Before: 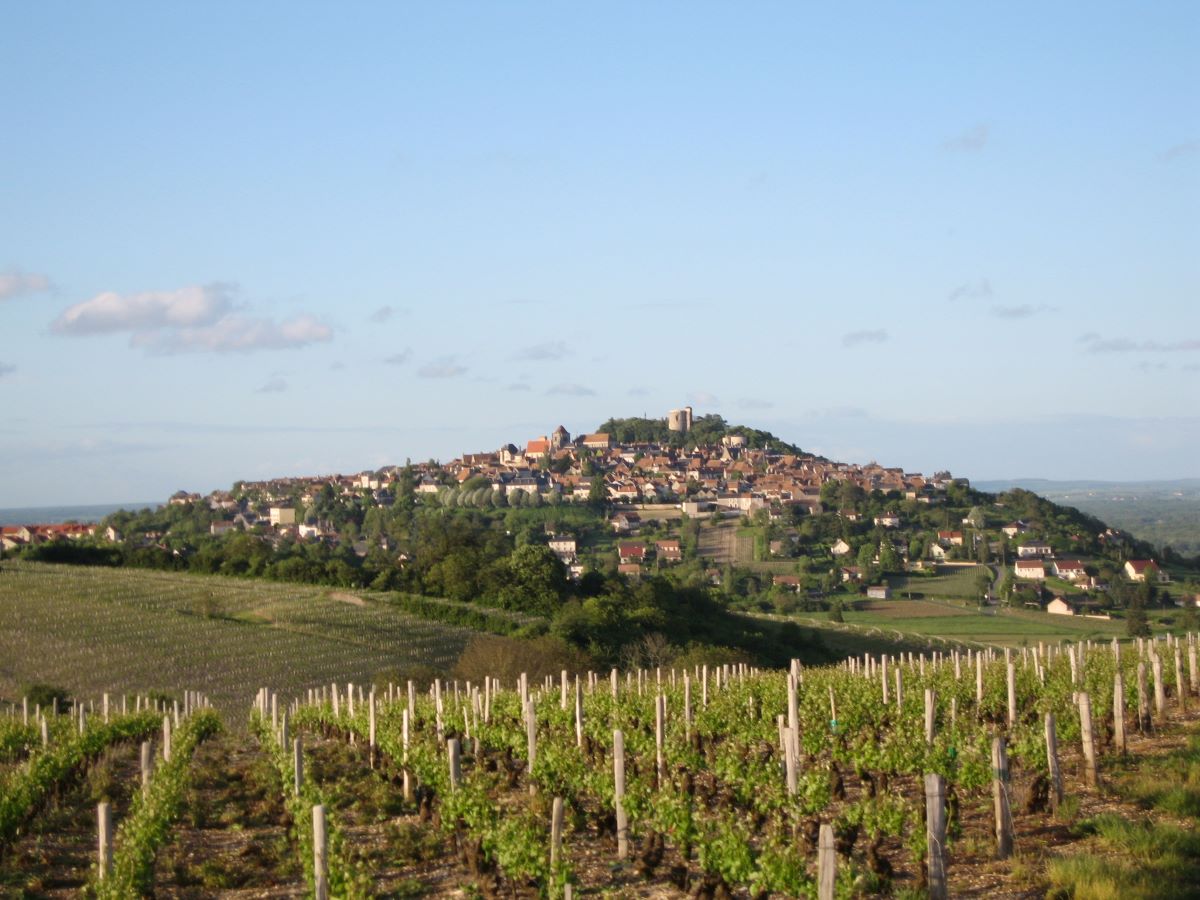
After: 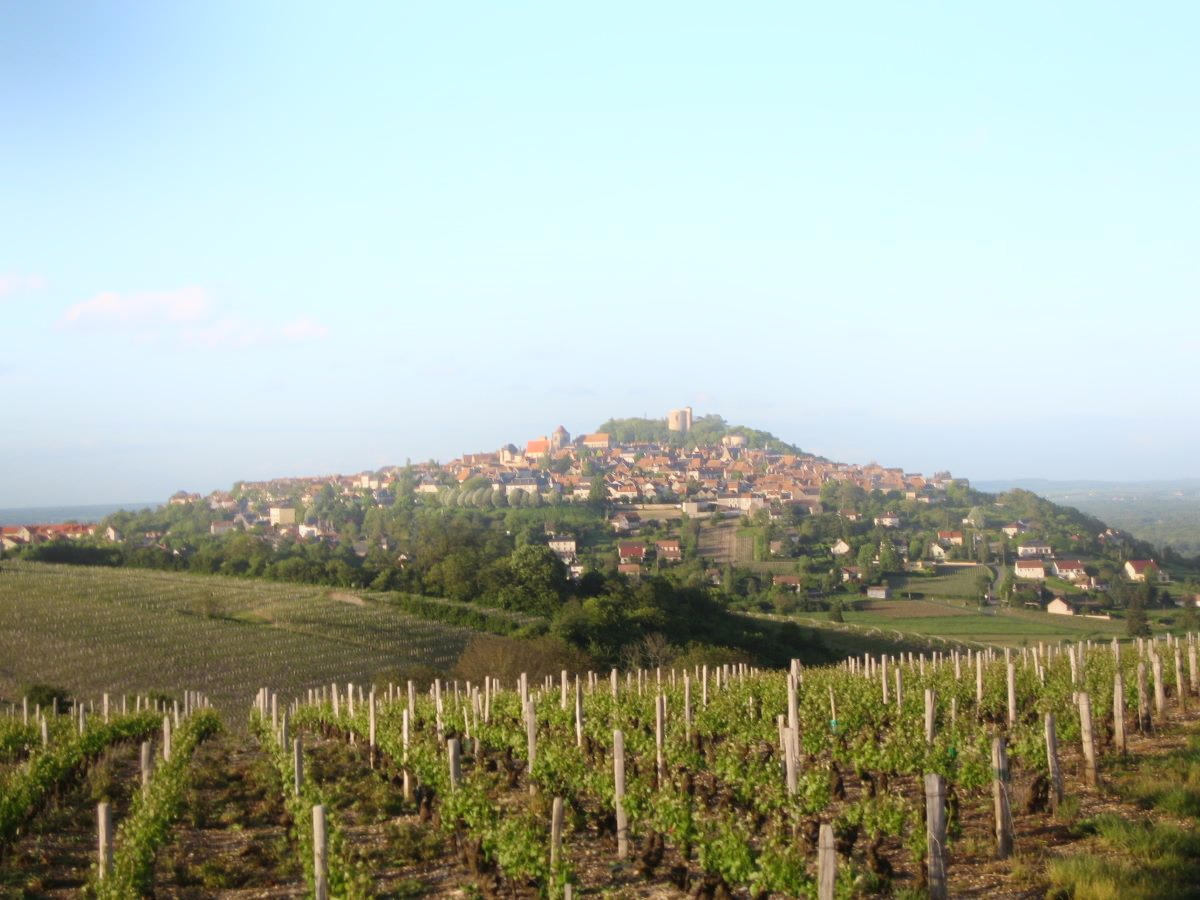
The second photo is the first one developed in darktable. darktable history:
bloom: threshold 82.5%, strength 16.25%
exposure: exposure -0.153 EV, compensate highlight preservation false
